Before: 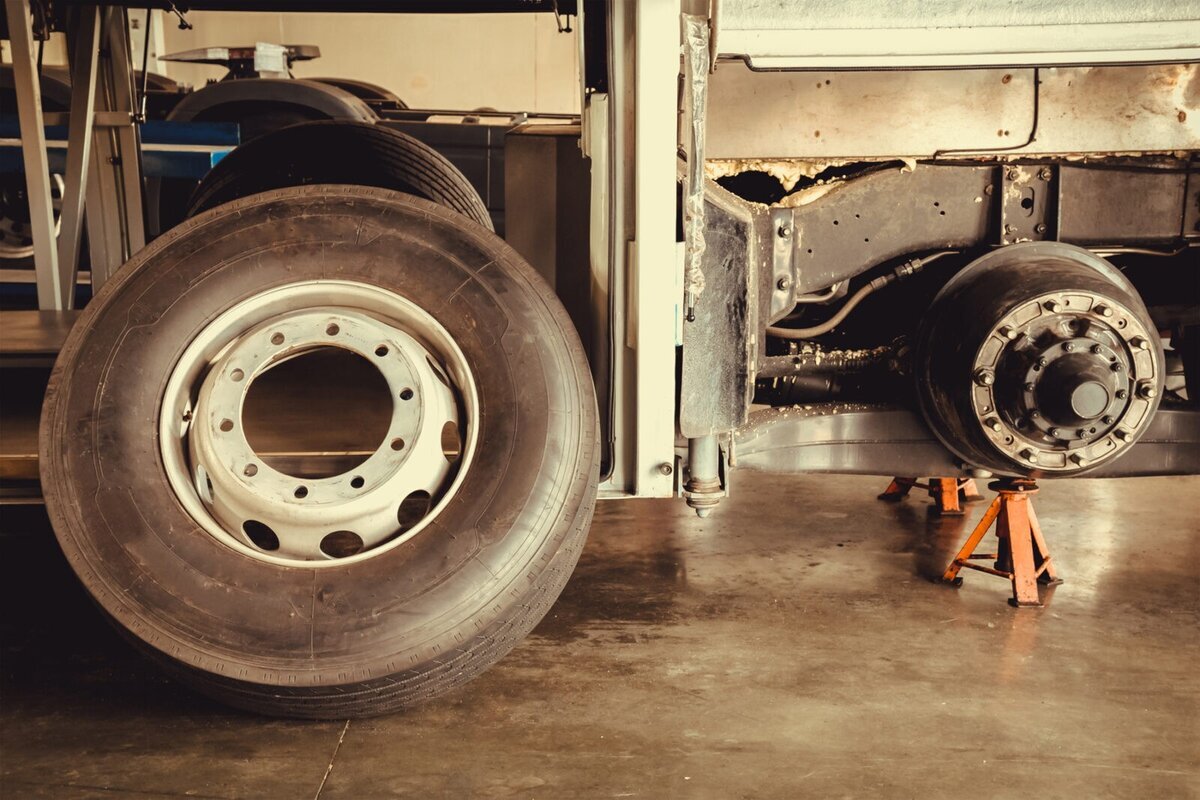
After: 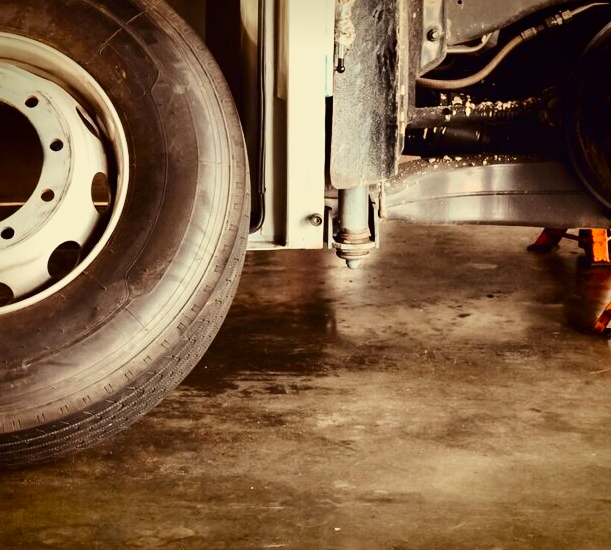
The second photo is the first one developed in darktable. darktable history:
white balance: red 1.009, blue 1.027
contrast brightness saturation: contrast 0.32, brightness -0.08, saturation 0.17
crop and rotate: left 29.237%, top 31.152%, right 19.807%
vignetting: fall-off start 88.53%, fall-off radius 44.2%, saturation 0.376, width/height ratio 1.161
shadows and highlights: white point adjustment -3.64, highlights -63.34, highlights color adjustment 42%, soften with gaussian
